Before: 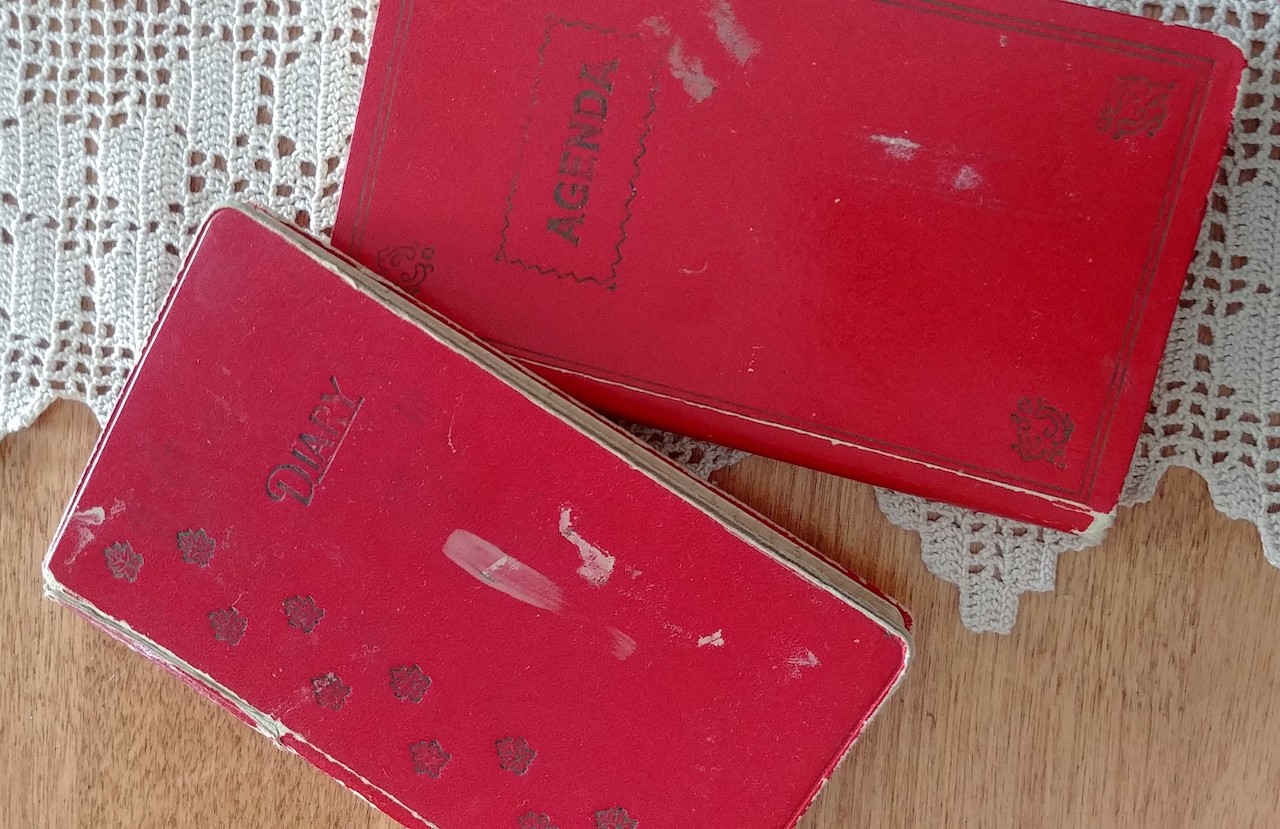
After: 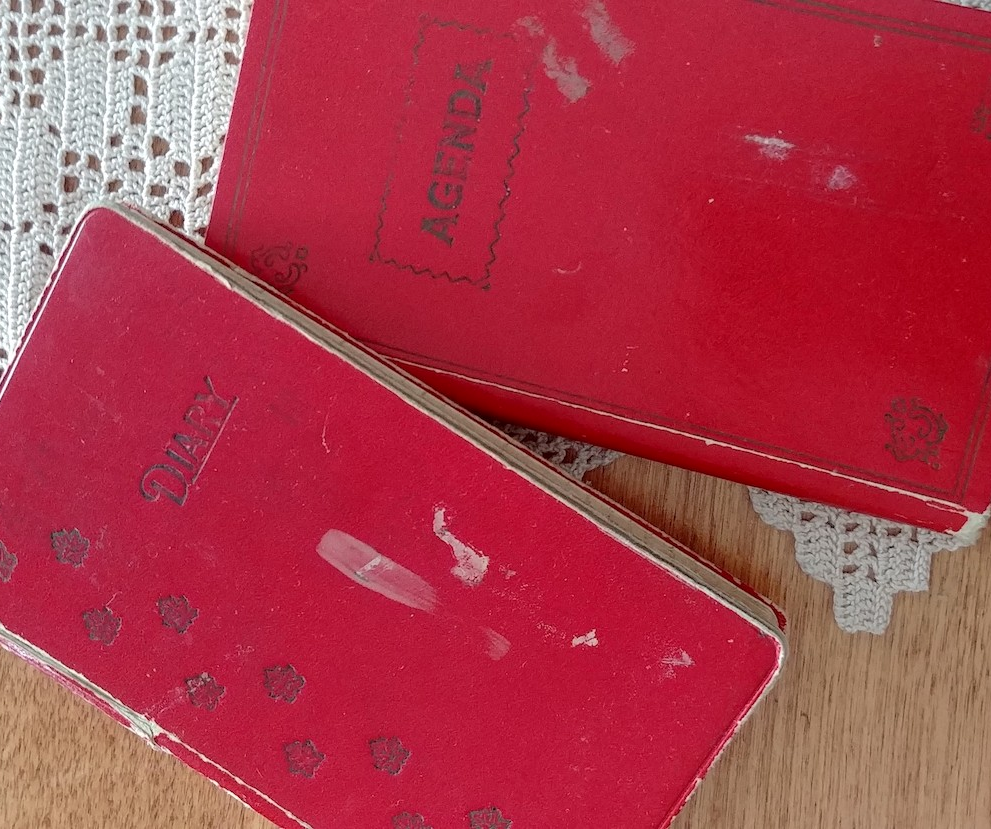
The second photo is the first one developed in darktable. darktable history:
exposure: black level correction 0.001, exposure 0.014 EV, compensate highlight preservation false
crop: left 9.88%, right 12.664%
